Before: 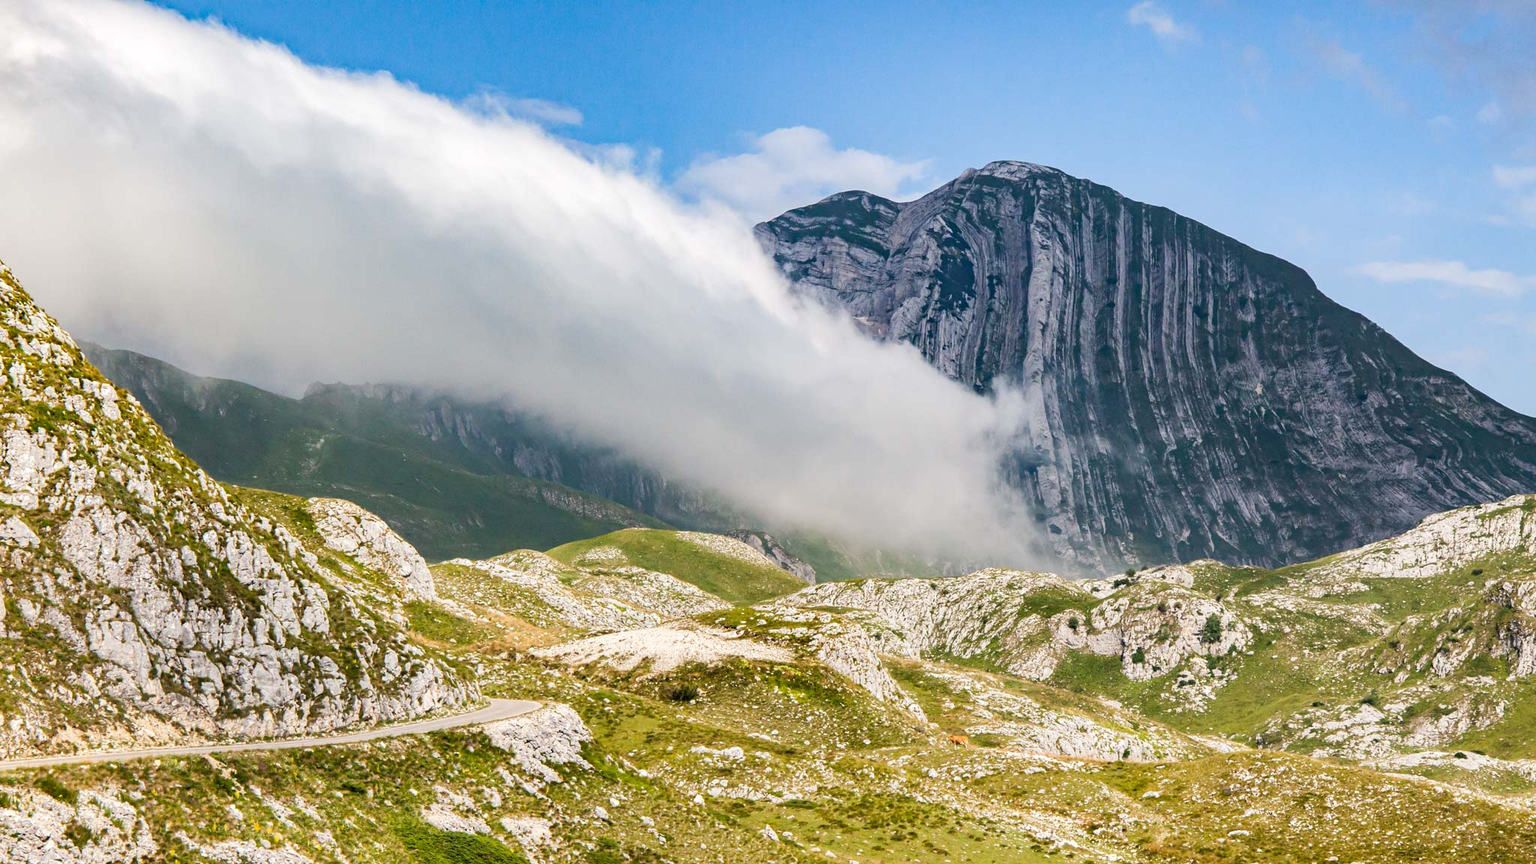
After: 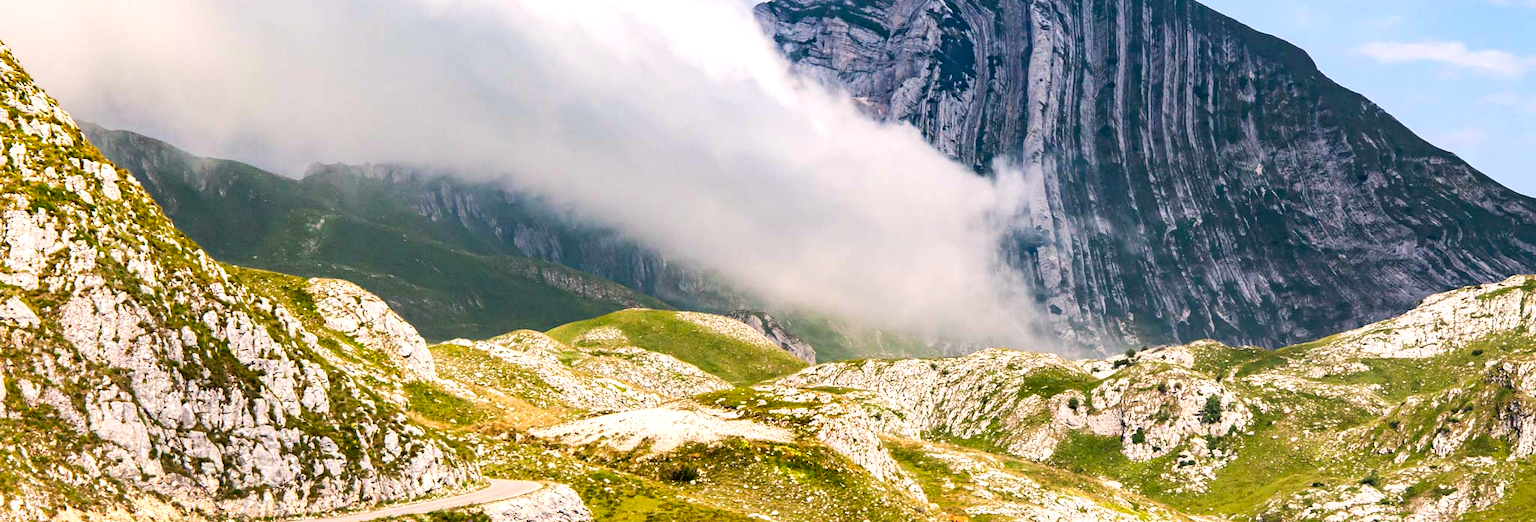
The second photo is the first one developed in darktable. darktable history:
color correction: highlights a* 3.39, highlights b* 1.76, saturation 1.24
crop and rotate: top 25.482%, bottom 13.945%
tone equalizer: -8 EV -0.408 EV, -7 EV -0.387 EV, -6 EV -0.32 EV, -5 EV -0.186 EV, -3 EV 0.236 EV, -2 EV 0.362 EV, -1 EV 0.393 EV, +0 EV 0.425 EV, edges refinement/feathering 500, mask exposure compensation -1.57 EV, preserve details no
